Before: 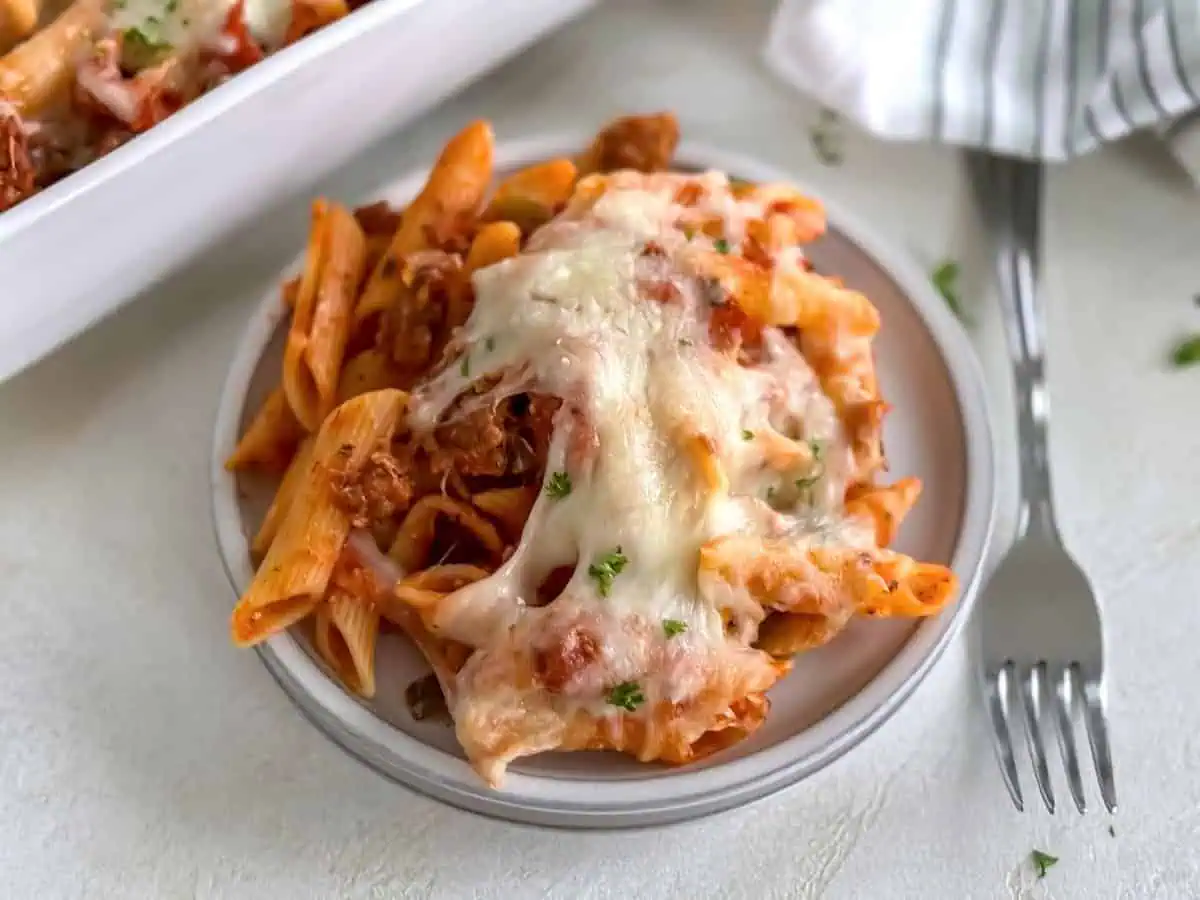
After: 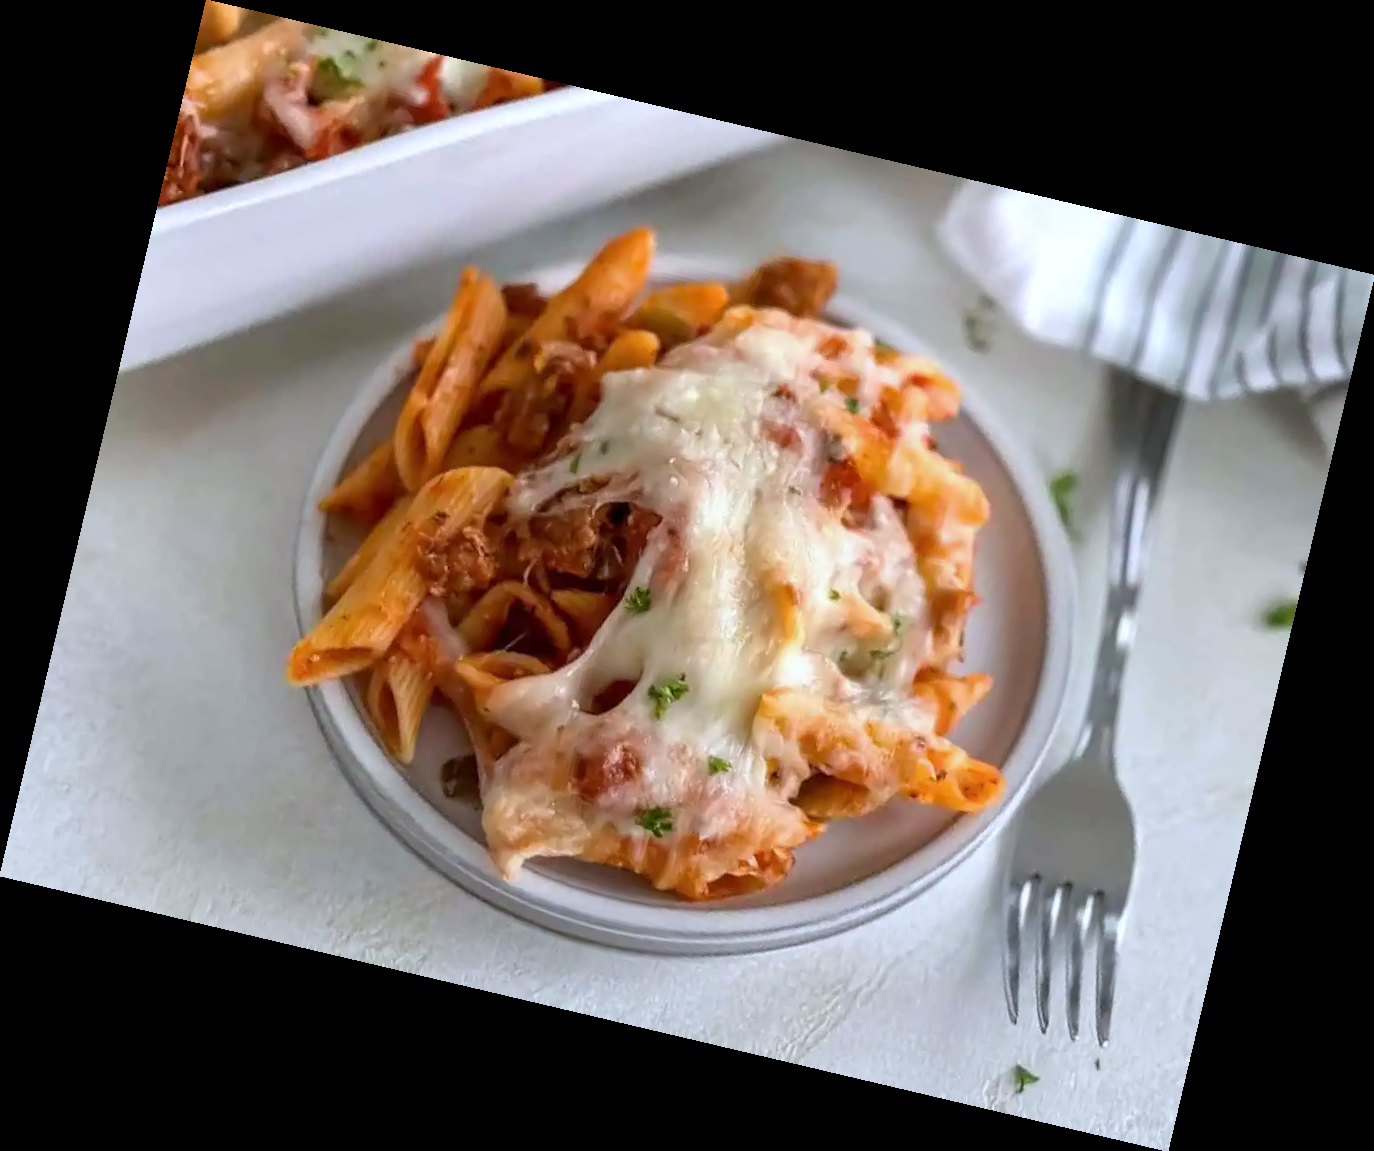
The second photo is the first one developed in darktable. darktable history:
rotate and perspective: rotation 13.27°, automatic cropping off
white balance: red 0.967, blue 1.049
